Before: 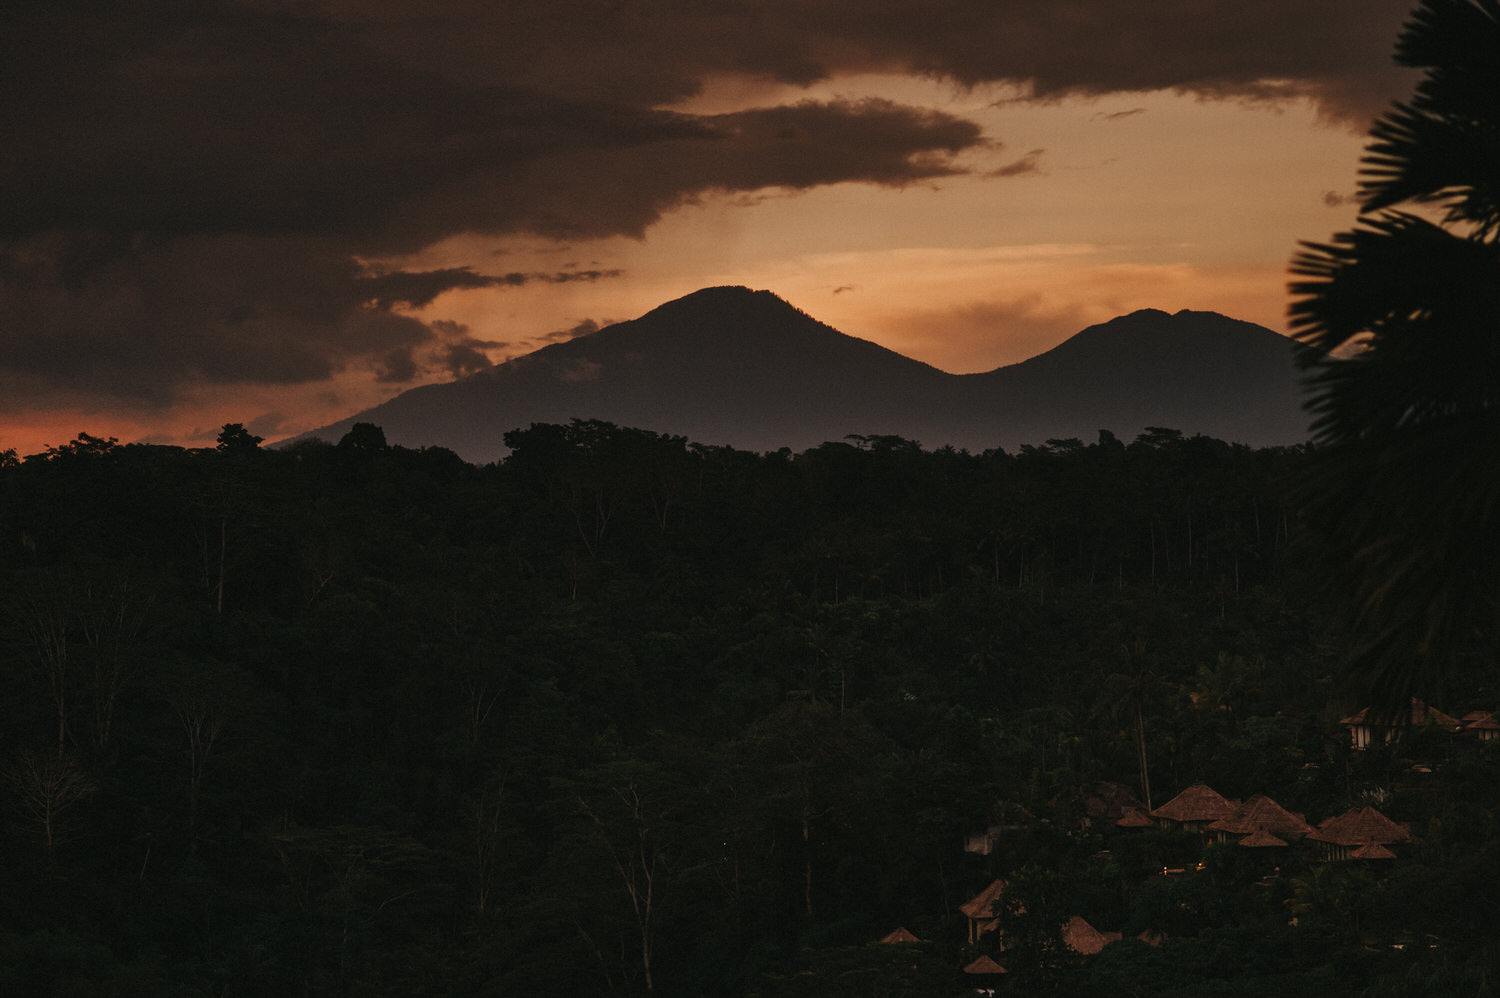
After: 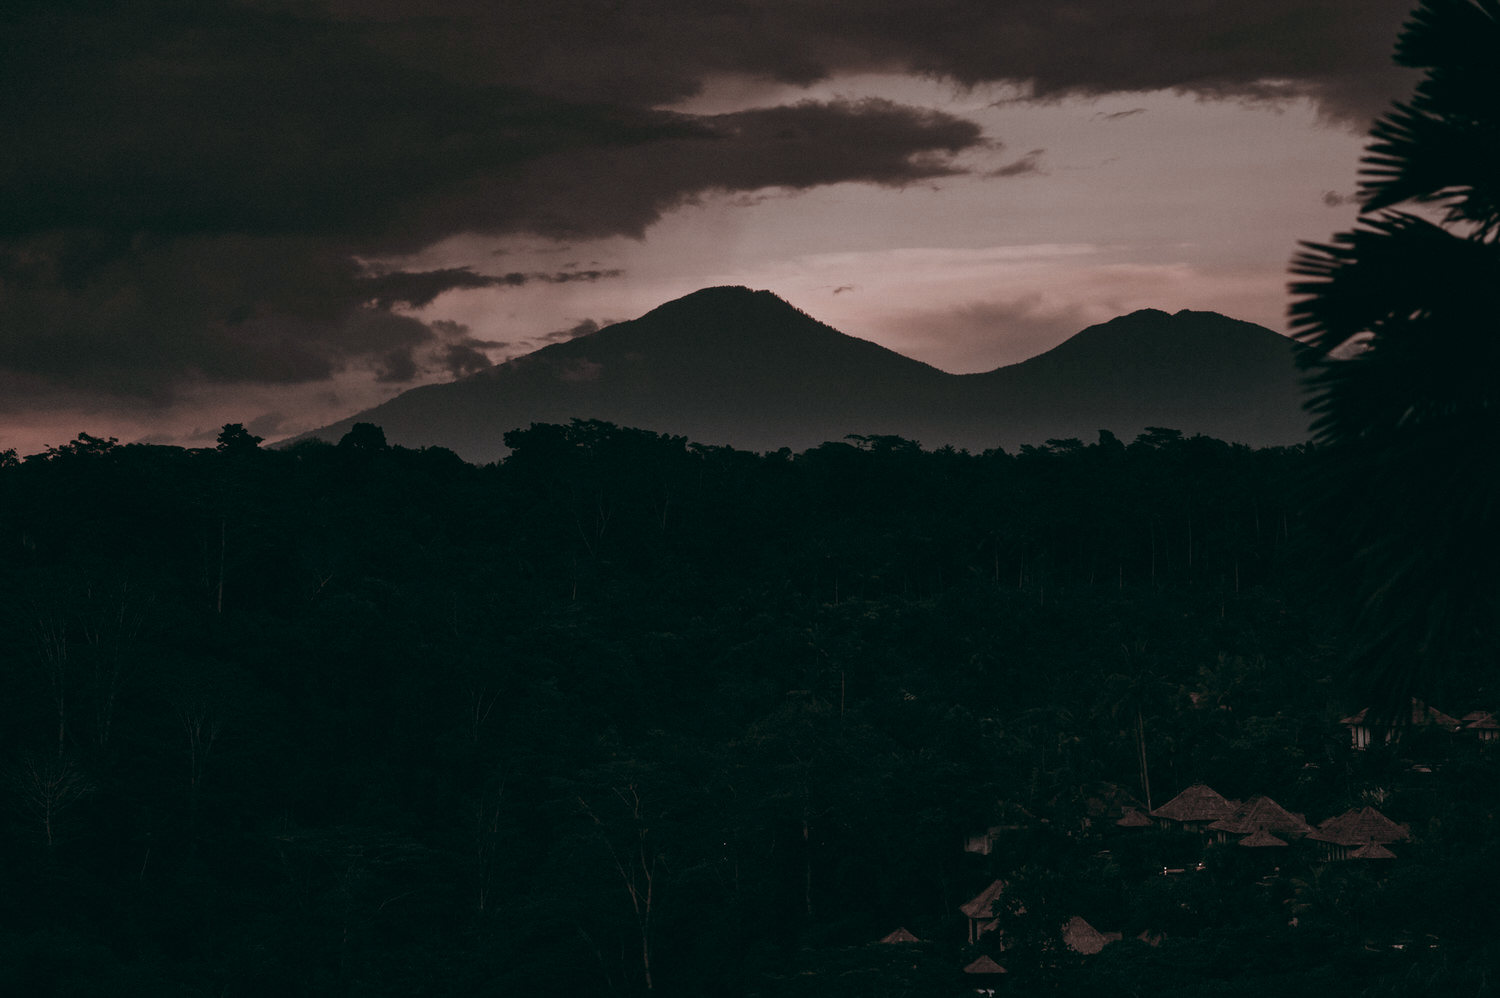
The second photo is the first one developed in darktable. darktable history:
color correction: highlights a* -12.64, highlights b* -18.1, saturation 0.7
color balance: lift [1, 0.994, 1.002, 1.006], gamma [0.957, 1.081, 1.016, 0.919], gain [0.97, 0.972, 1.01, 1.028], input saturation 91.06%, output saturation 79.8%
color zones: curves: ch2 [(0, 0.5) (0.084, 0.497) (0.323, 0.335) (0.4, 0.497) (1, 0.5)], process mode strong
